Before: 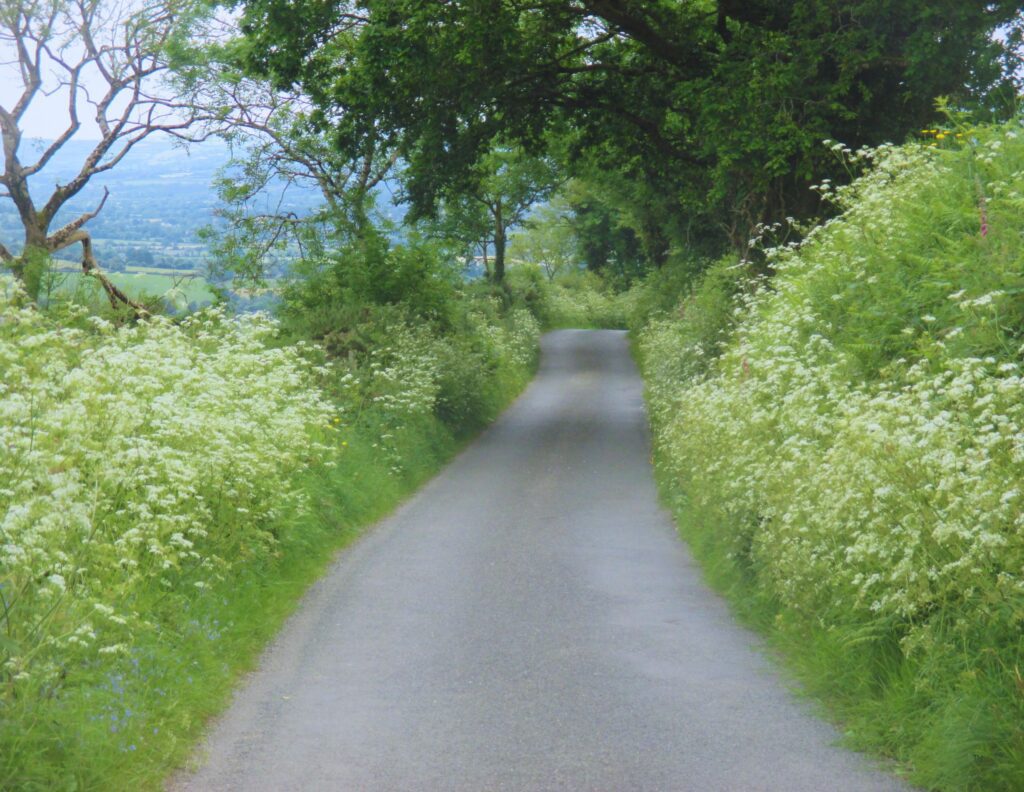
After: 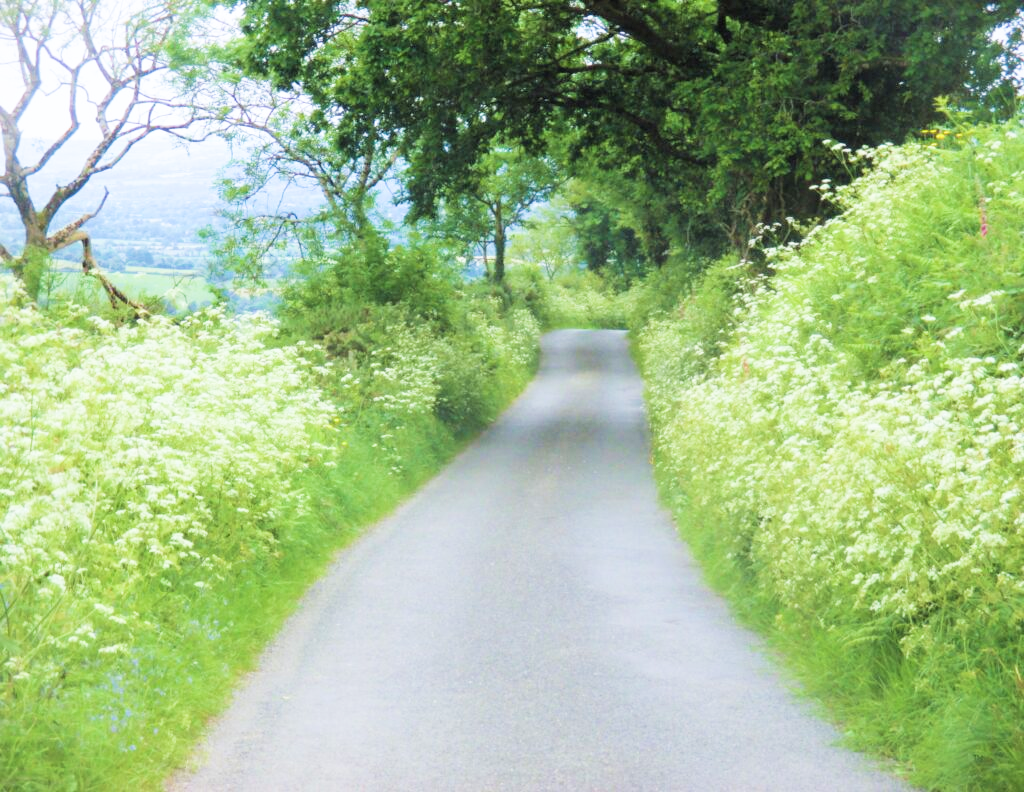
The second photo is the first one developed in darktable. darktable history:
filmic rgb: black relative exposure -5 EV, white relative exposure 3.5 EV, hardness 3.19, contrast 1.2, highlights saturation mix -50%
exposure: black level correction 0, exposure 1.1 EV, compensate exposure bias true, compensate highlight preservation false
velvia: on, module defaults
